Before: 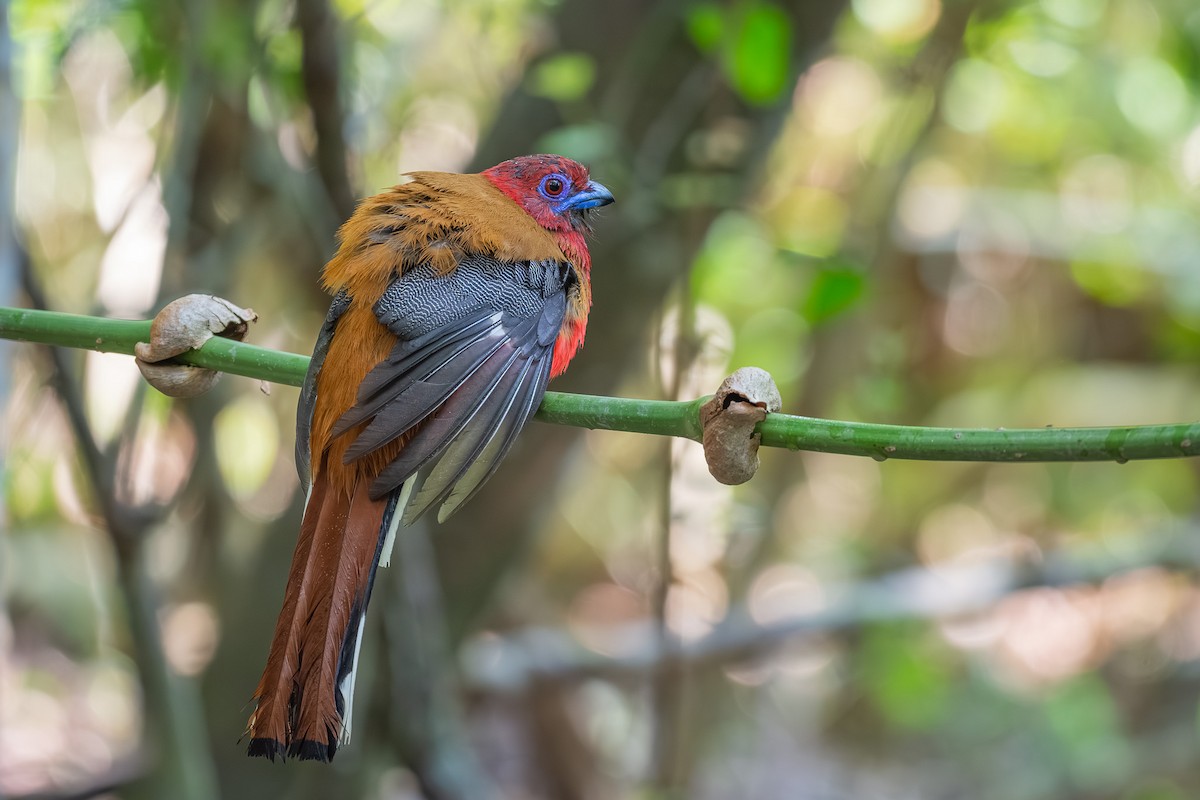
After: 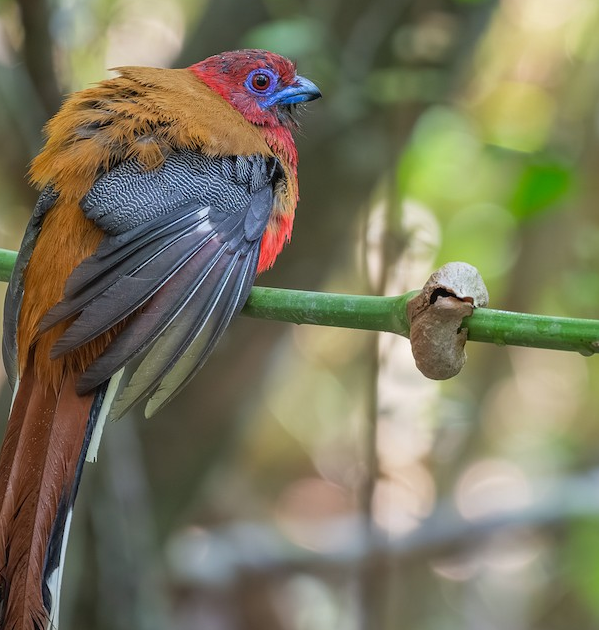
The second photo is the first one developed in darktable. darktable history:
crop and rotate: angle 0.017°, left 24.445%, top 13.125%, right 25.539%, bottom 8.029%
